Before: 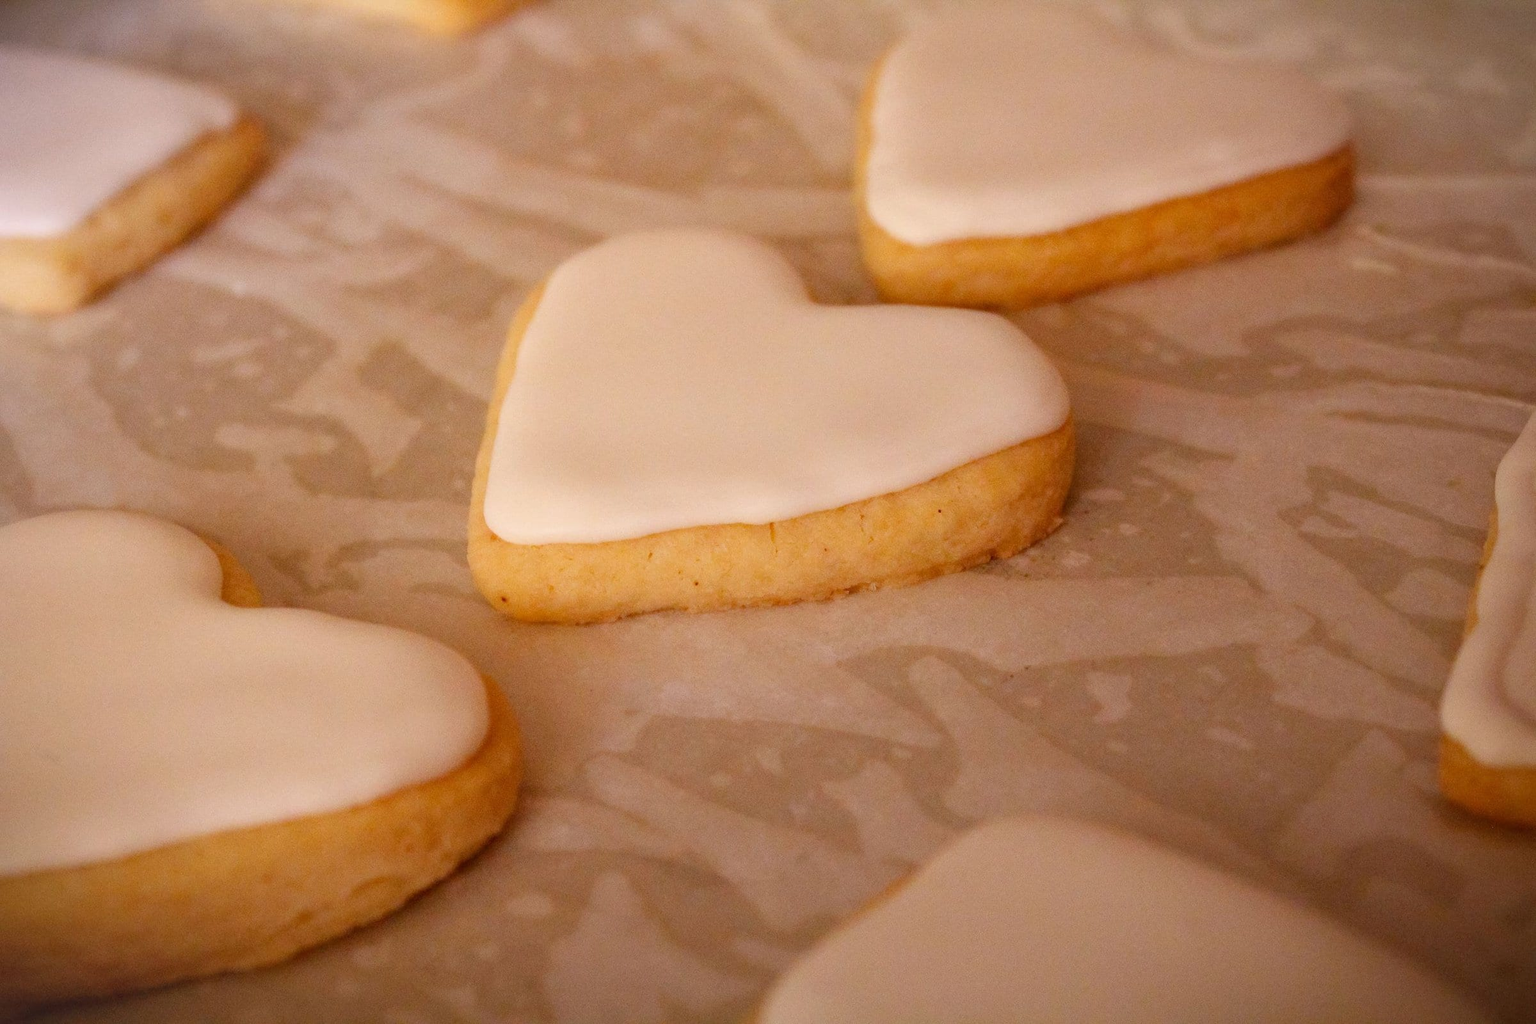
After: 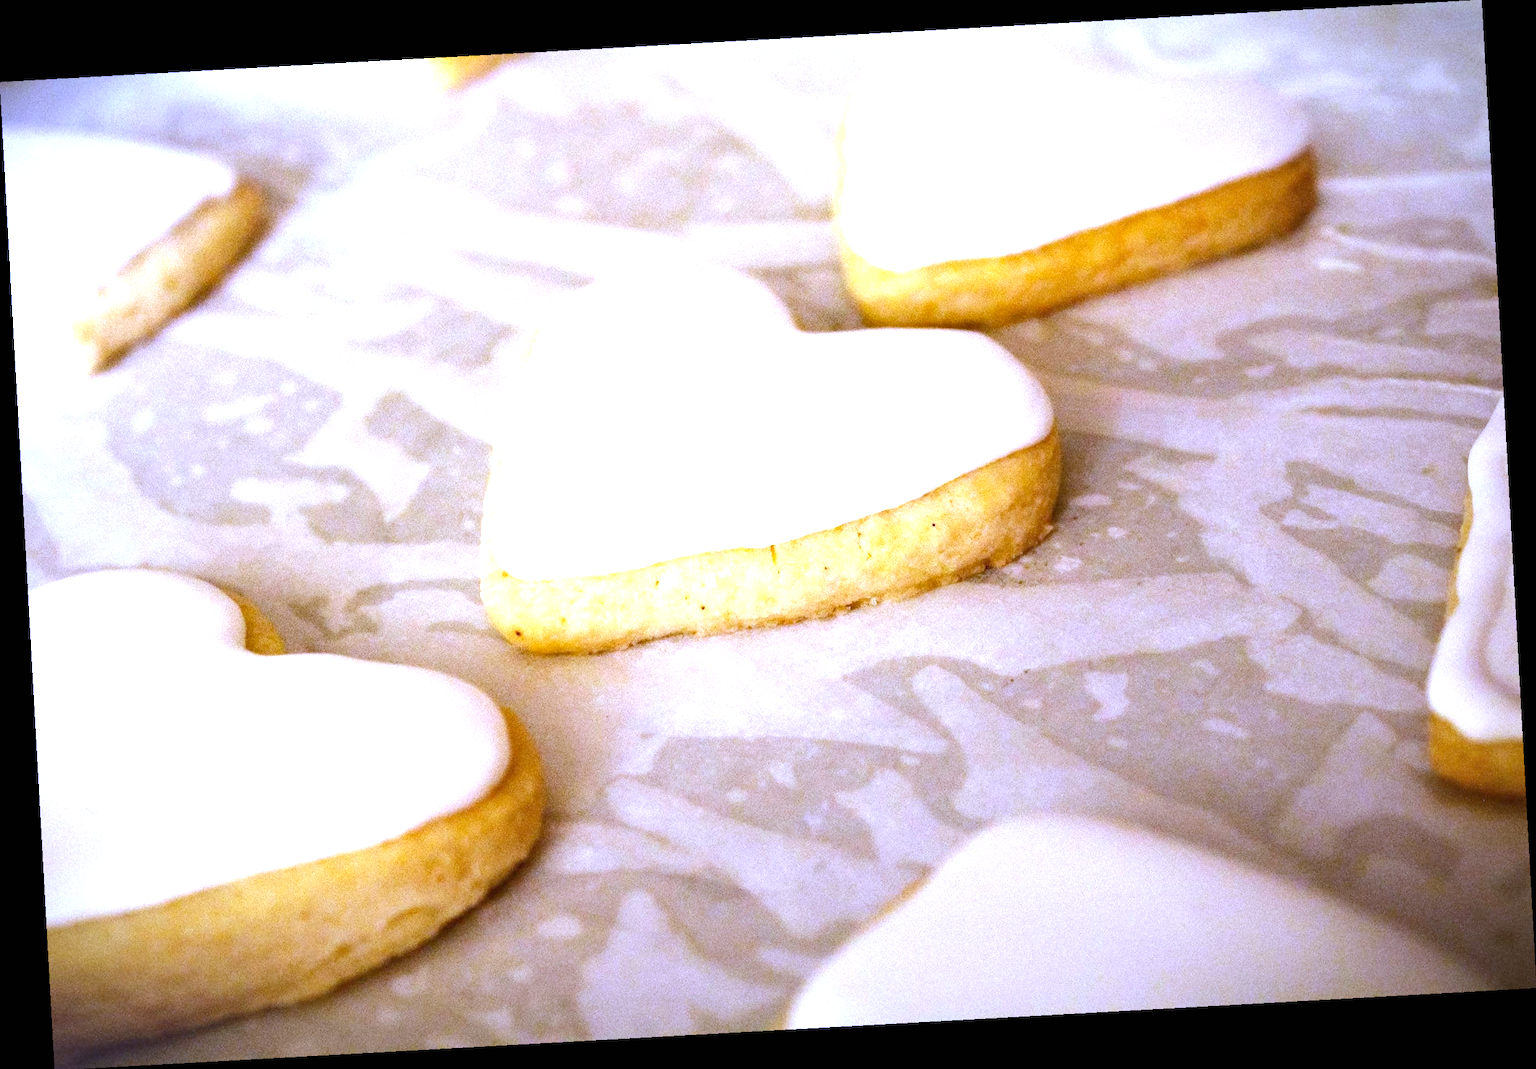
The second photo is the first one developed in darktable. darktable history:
exposure: black level correction 0, exposure 1.2 EV, compensate highlight preservation false
shadows and highlights: shadows 20.55, highlights -20.99, soften with gaussian
rotate and perspective: rotation -3.18°, automatic cropping off
tone equalizer: -8 EV -0.75 EV, -7 EV -0.7 EV, -6 EV -0.6 EV, -5 EV -0.4 EV, -3 EV 0.4 EV, -2 EV 0.6 EV, -1 EV 0.7 EV, +0 EV 0.75 EV, edges refinement/feathering 500, mask exposure compensation -1.57 EV, preserve details no
white balance: red 0.766, blue 1.537
